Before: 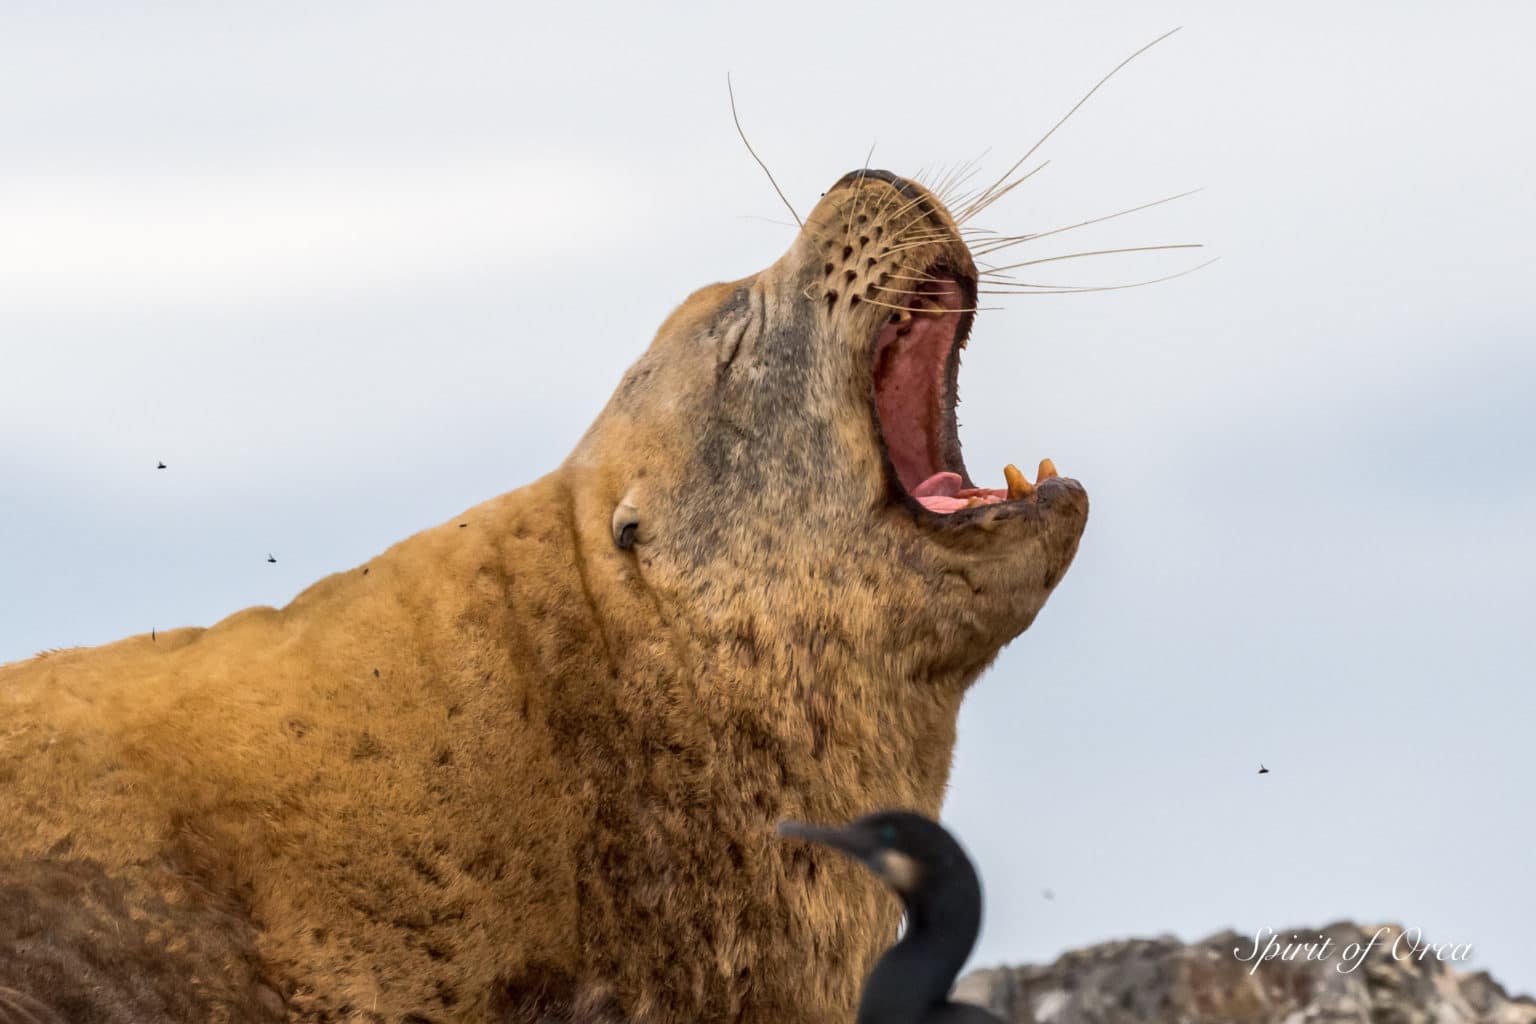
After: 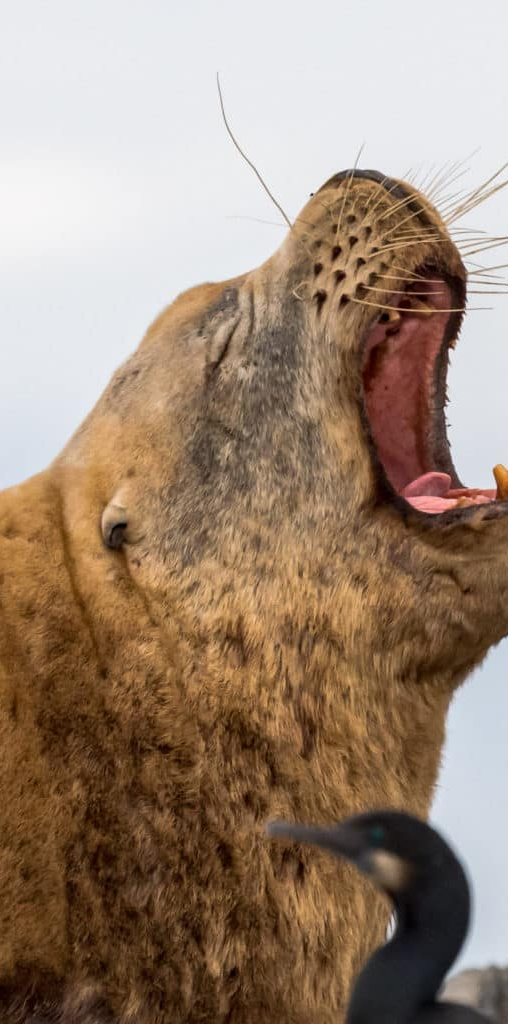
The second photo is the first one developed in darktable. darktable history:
local contrast: mode bilateral grid, contrast 14, coarseness 37, detail 104%, midtone range 0.2
crop: left 33.304%, right 33.566%
